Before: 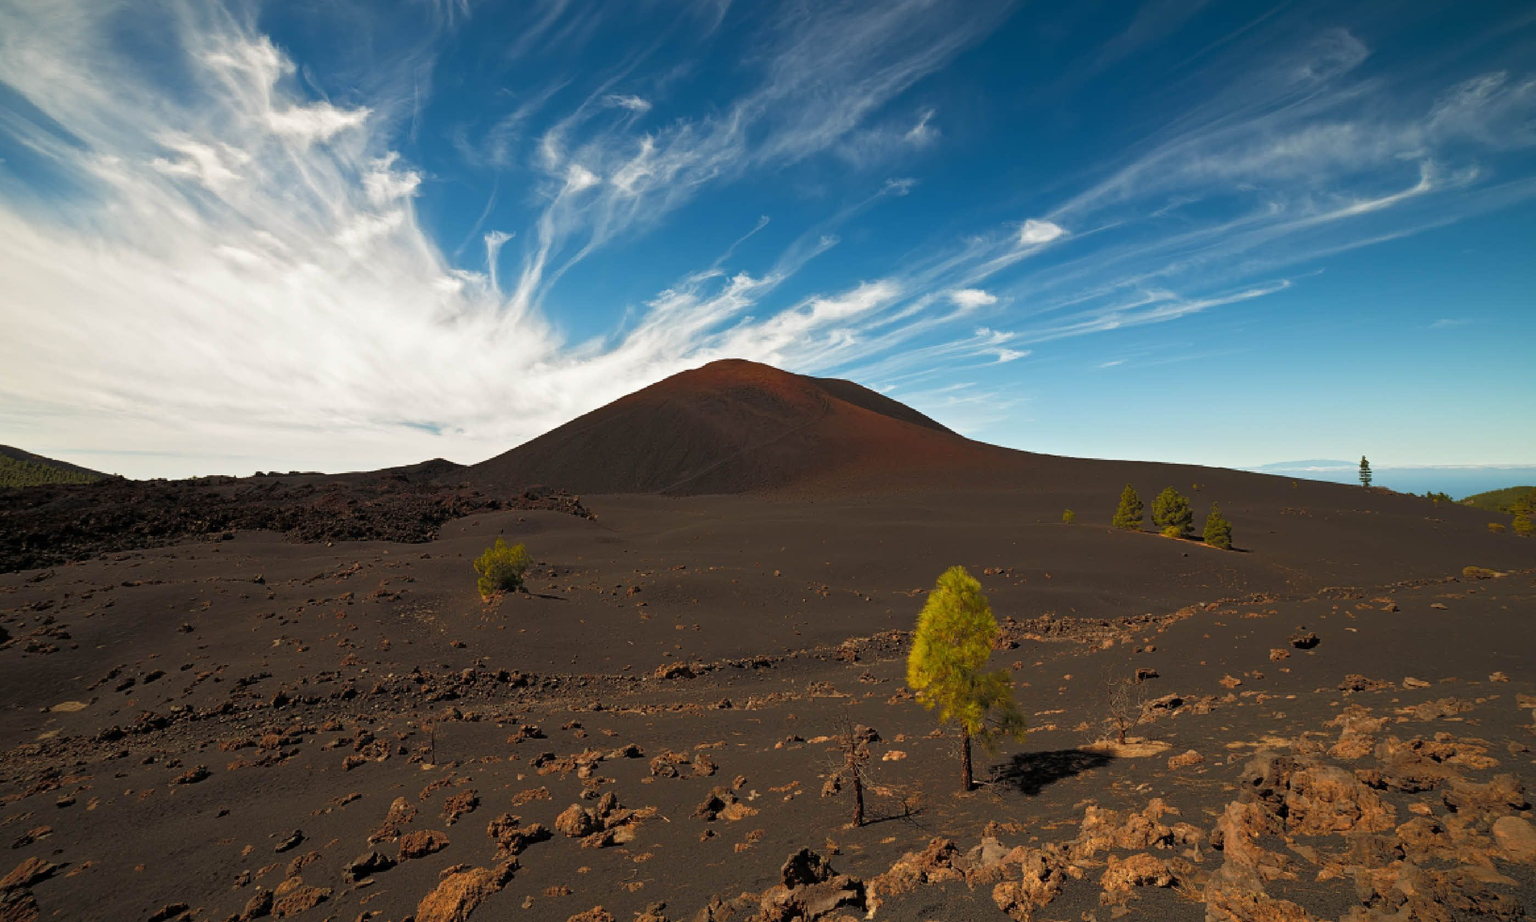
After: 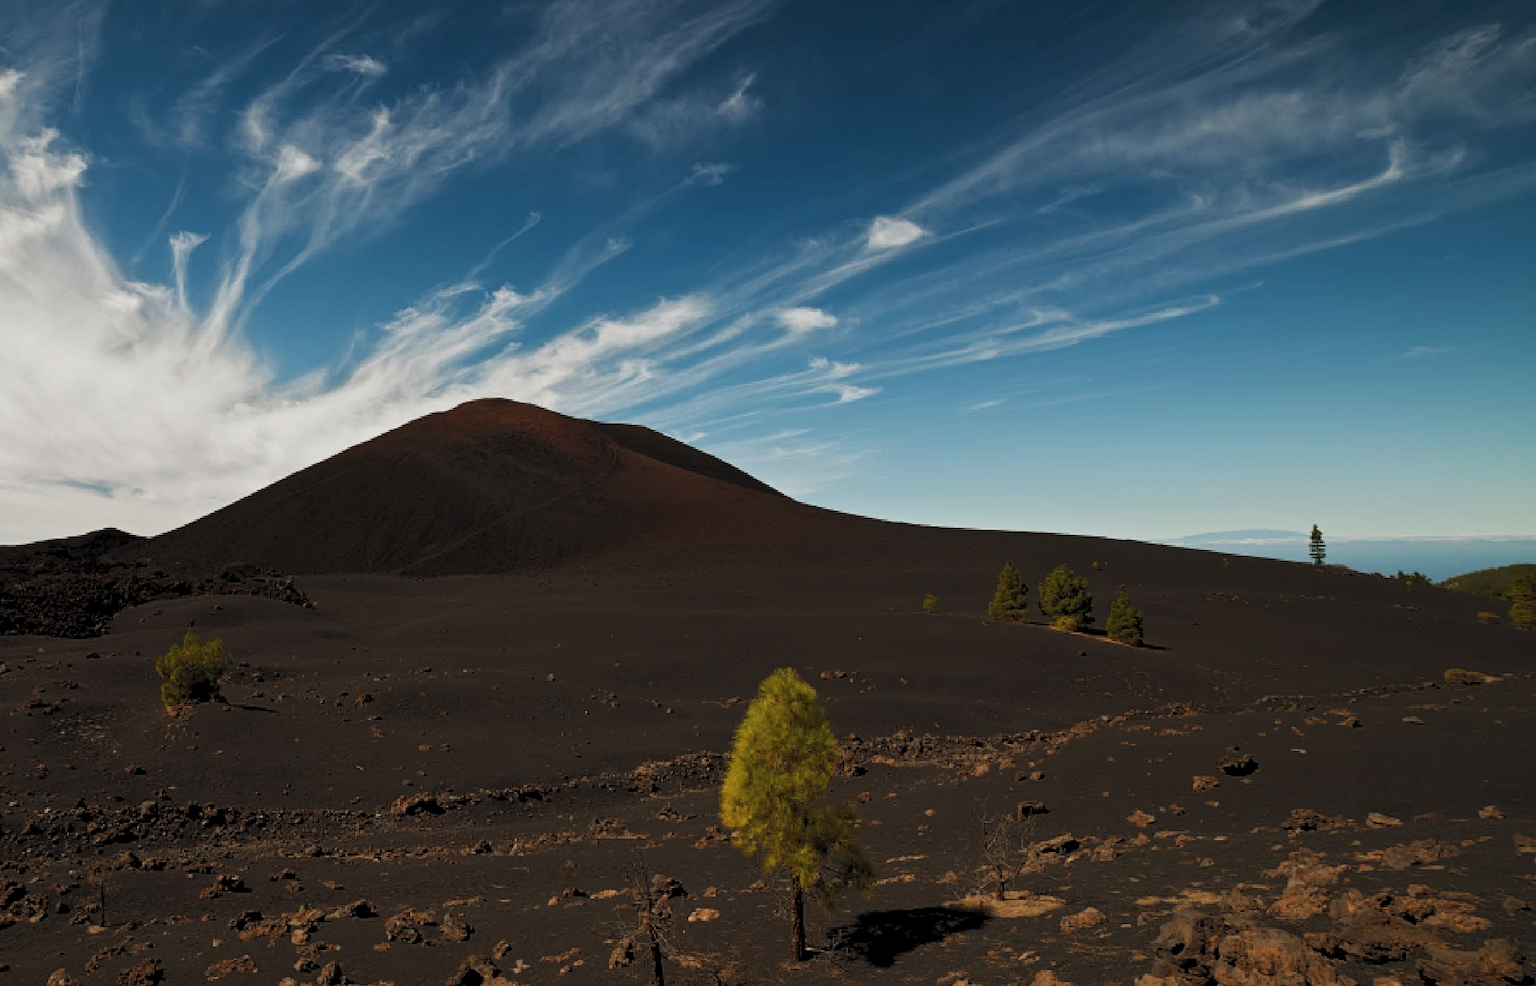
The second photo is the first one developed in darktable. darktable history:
levels: levels [0.116, 0.574, 1]
color balance rgb: perceptual saturation grading › global saturation -0.31%, global vibrance -8%, contrast -13%, saturation formula JzAzBz (2021)
crop: left 23.095%, top 5.827%, bottom 11.854%
